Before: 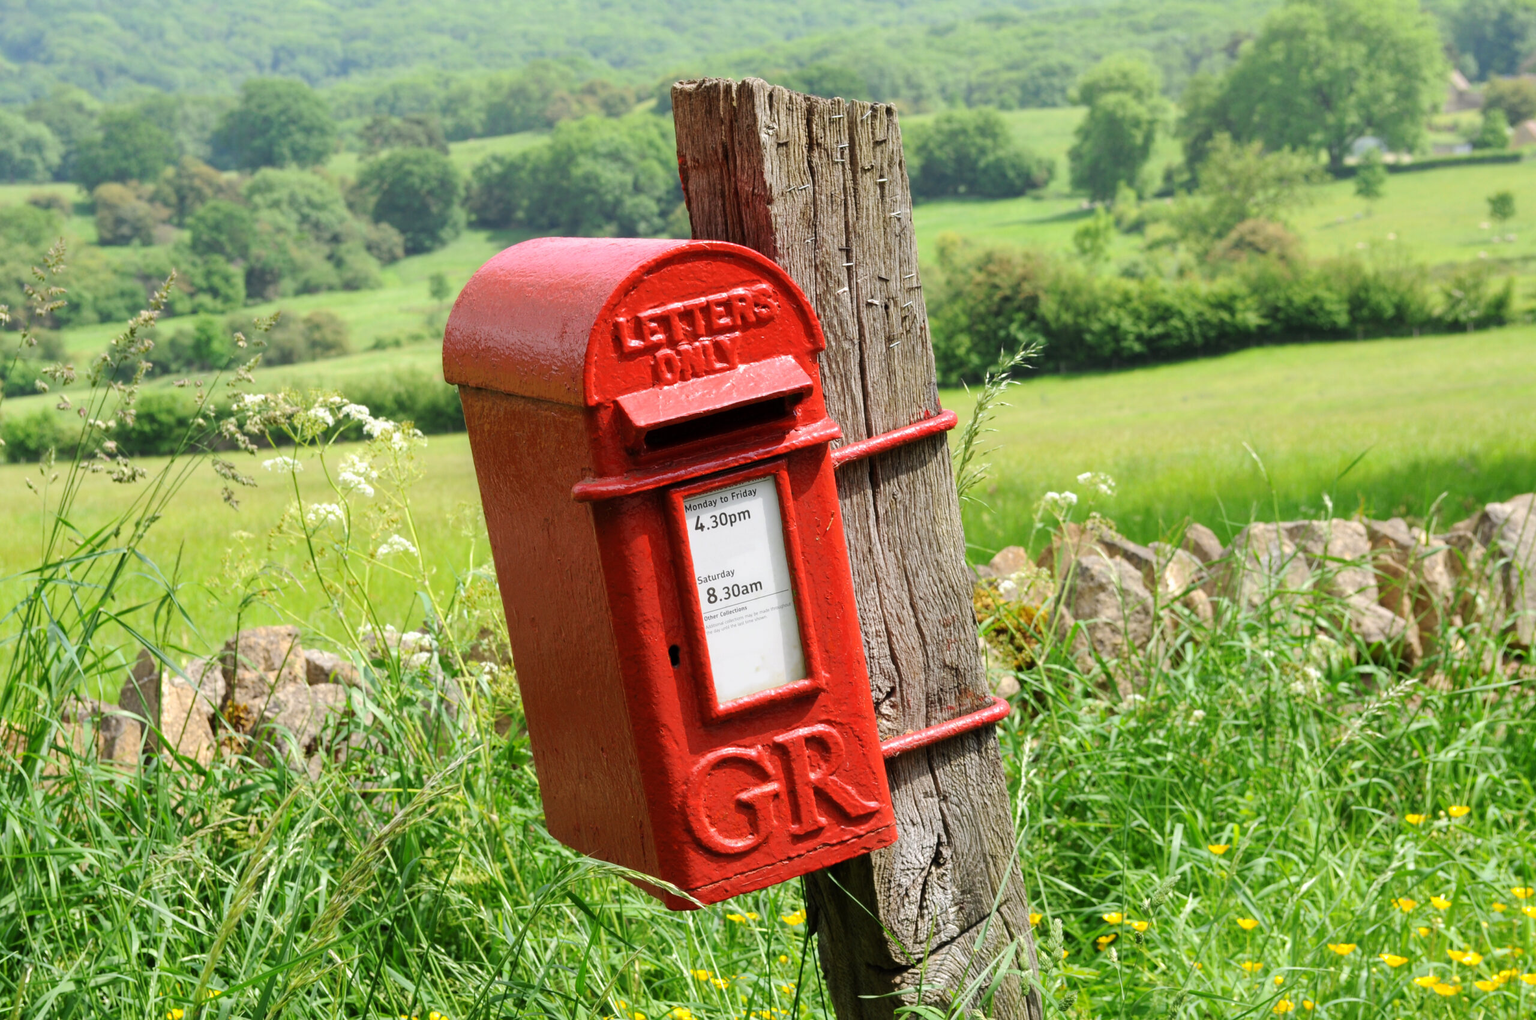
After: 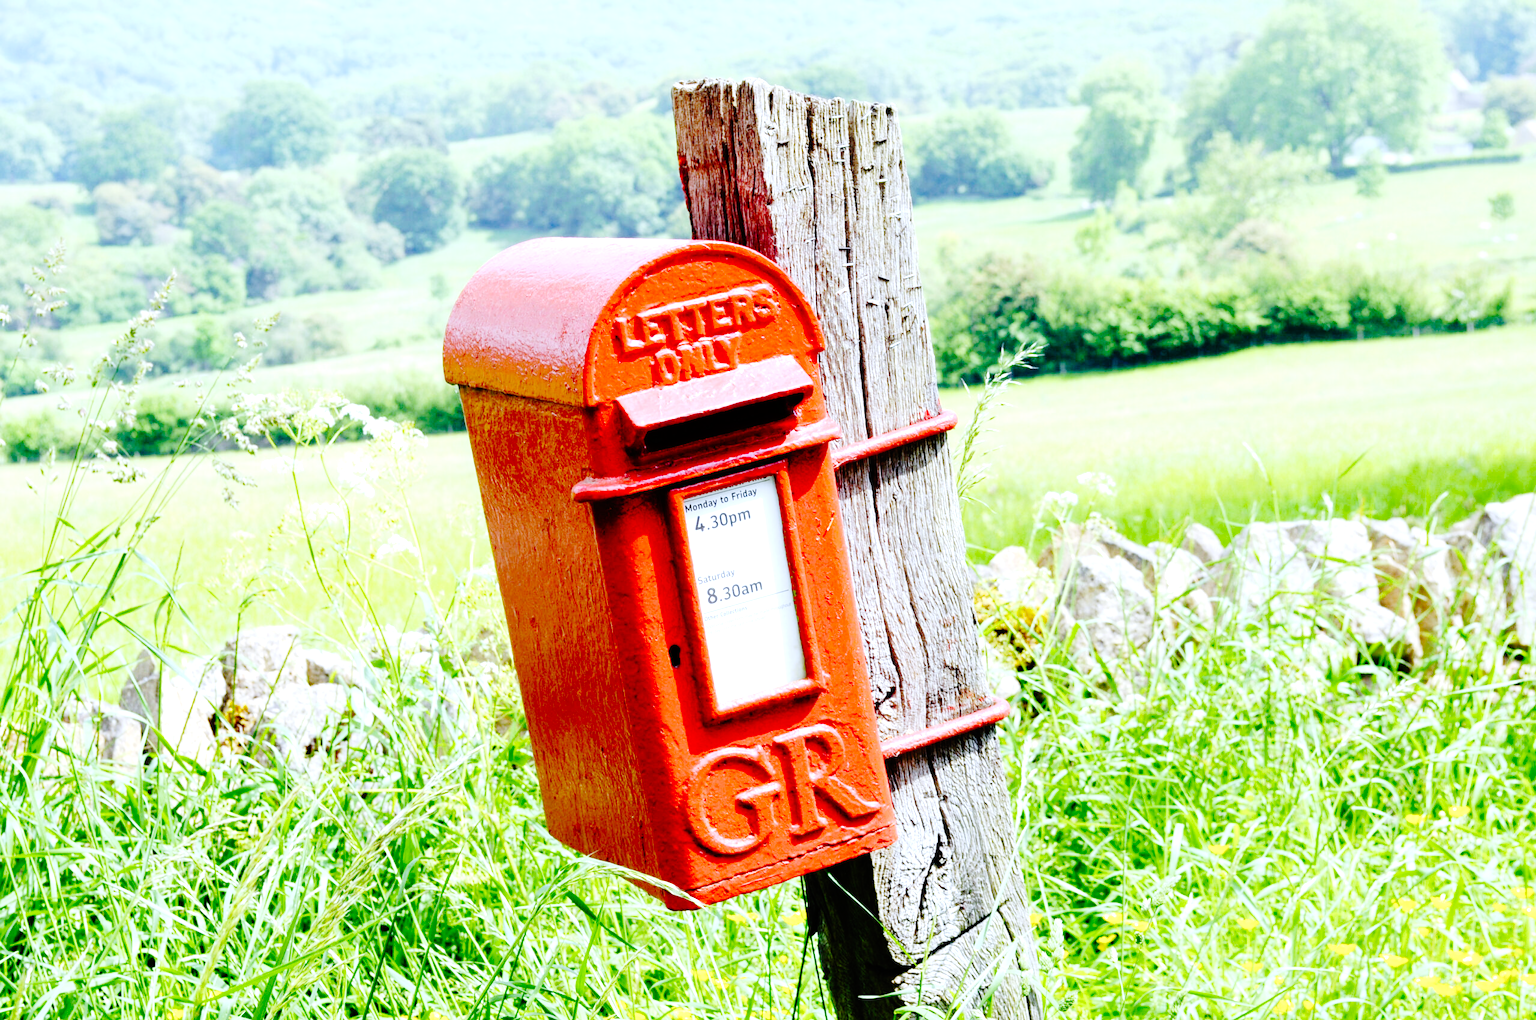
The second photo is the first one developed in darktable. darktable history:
white balance: red 0.871, blue 1.249
exposure: exposure 0.999 EV, compensate highlight preservation false
vibrance: vibrance 14%
base curve: curves: ch0 [(0, 0) (0.036, 0.01) (0.123, 0.254) (0.258, 0.504) (0.507, 0.748) (1, 1)], preserve colors none
